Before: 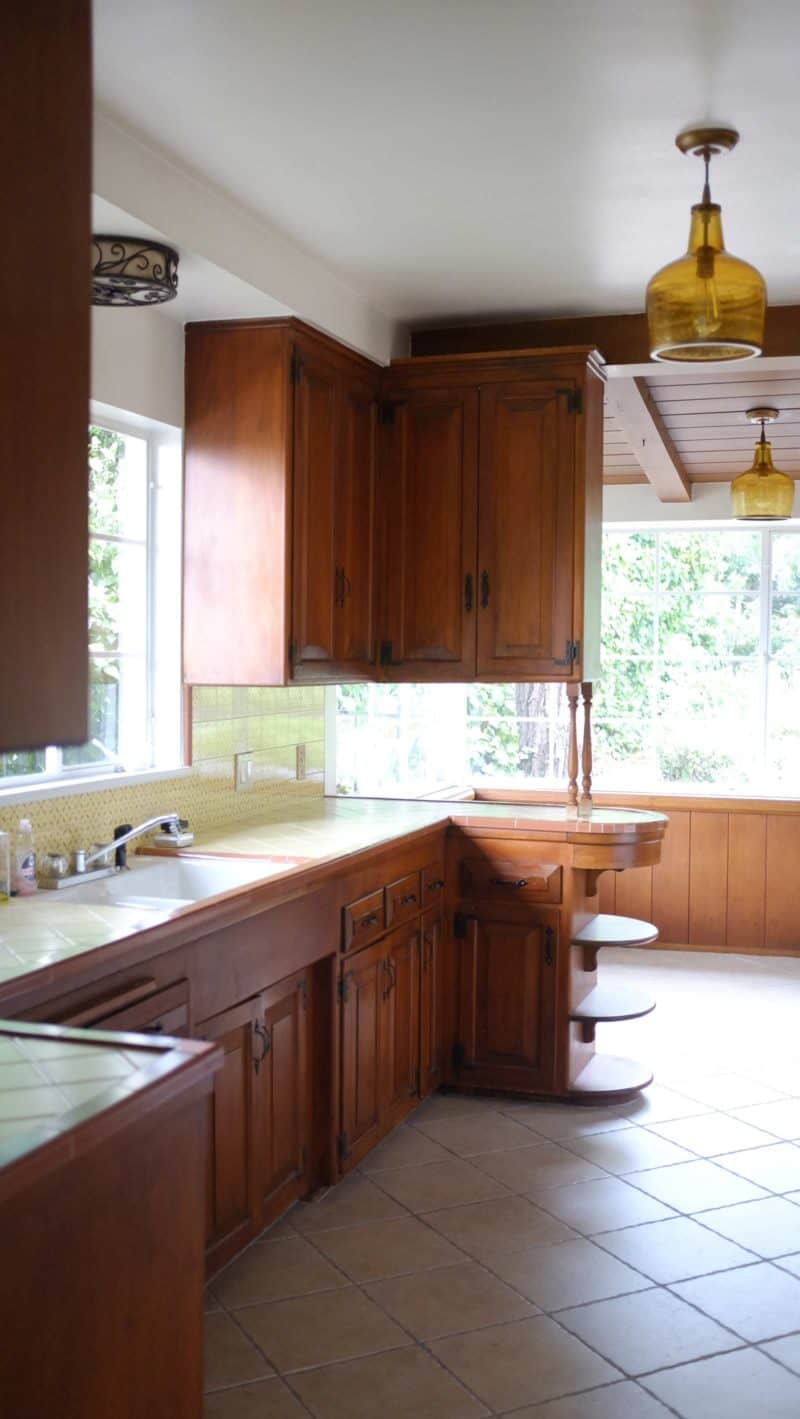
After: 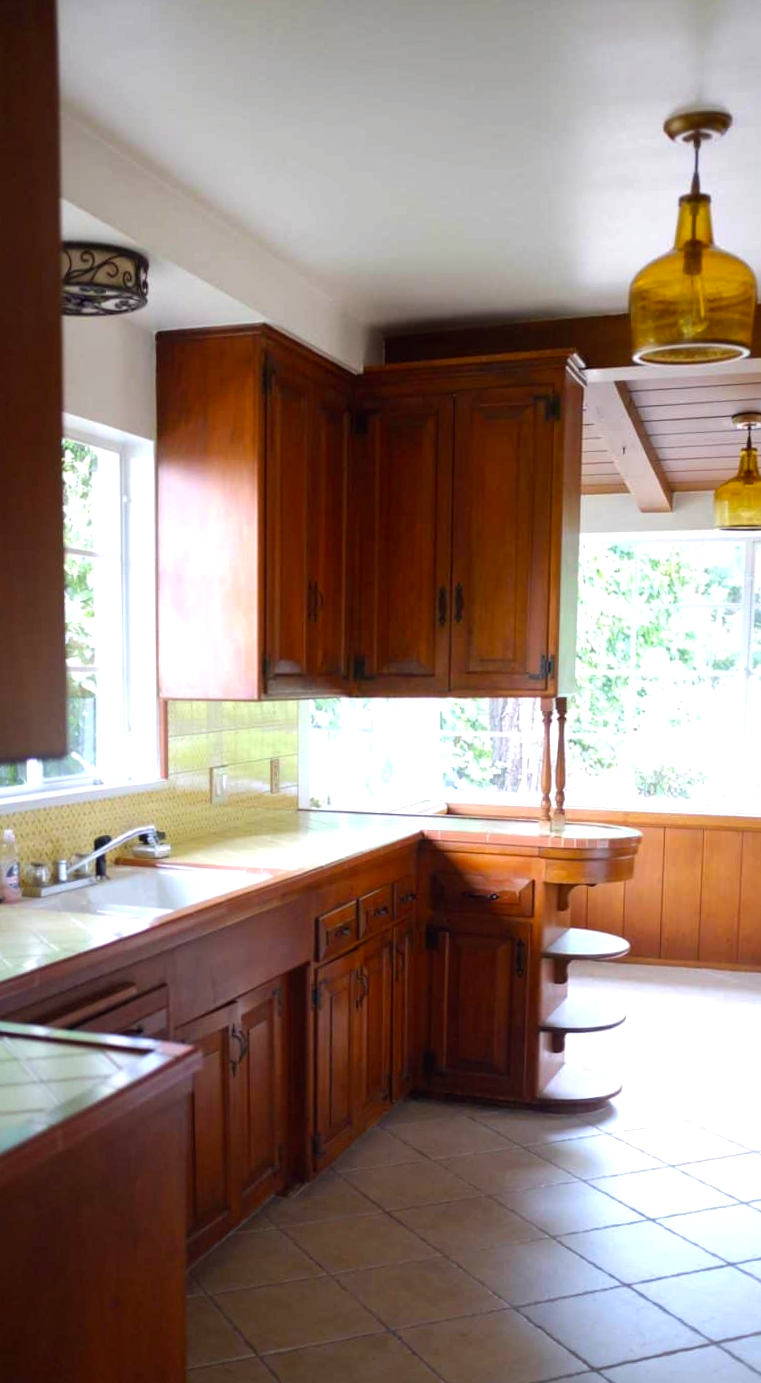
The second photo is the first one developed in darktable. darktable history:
color balance: lift [1, 1.001, 0.999, 1.001], gamma [1, 1.004, 1.007, 0.993], gain [1, 0.991, 0.987, 1.013], contrast 10%, output saturation 120%
rotate and perspective: rotation 0.074°, lens shift (vertical) 0.096, lens shift (horizontal) -0.041, crop left 0.043, crop right 0.952, crop top 0.024, crop bottom 0.979
